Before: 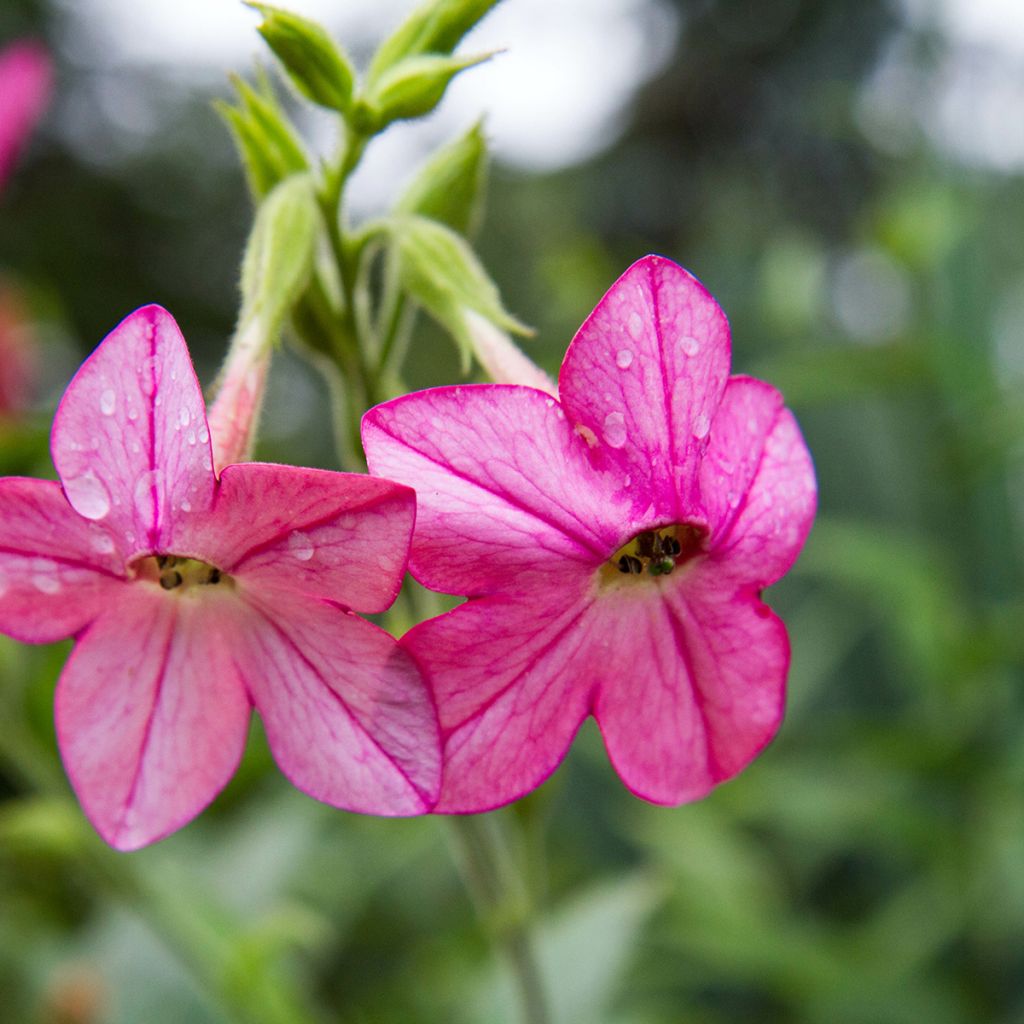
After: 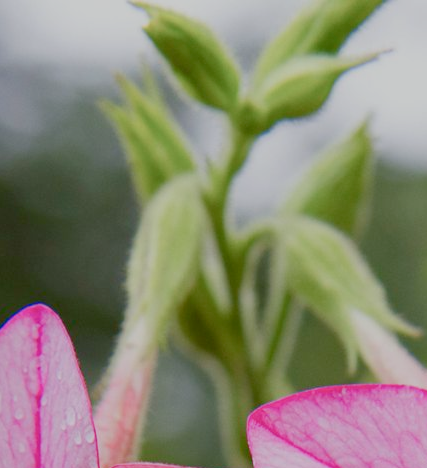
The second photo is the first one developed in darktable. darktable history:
crop and rotate: left 11.176%, top 0.061%, right 47.086%, bottom 54.156%
color balance rgb: perceptual saturation grading › global saturation -10.541%, perceptual saturation grading › highlights -26.364%, perceptual saturation grading › shadows 21.943%, contrast -29.877%
